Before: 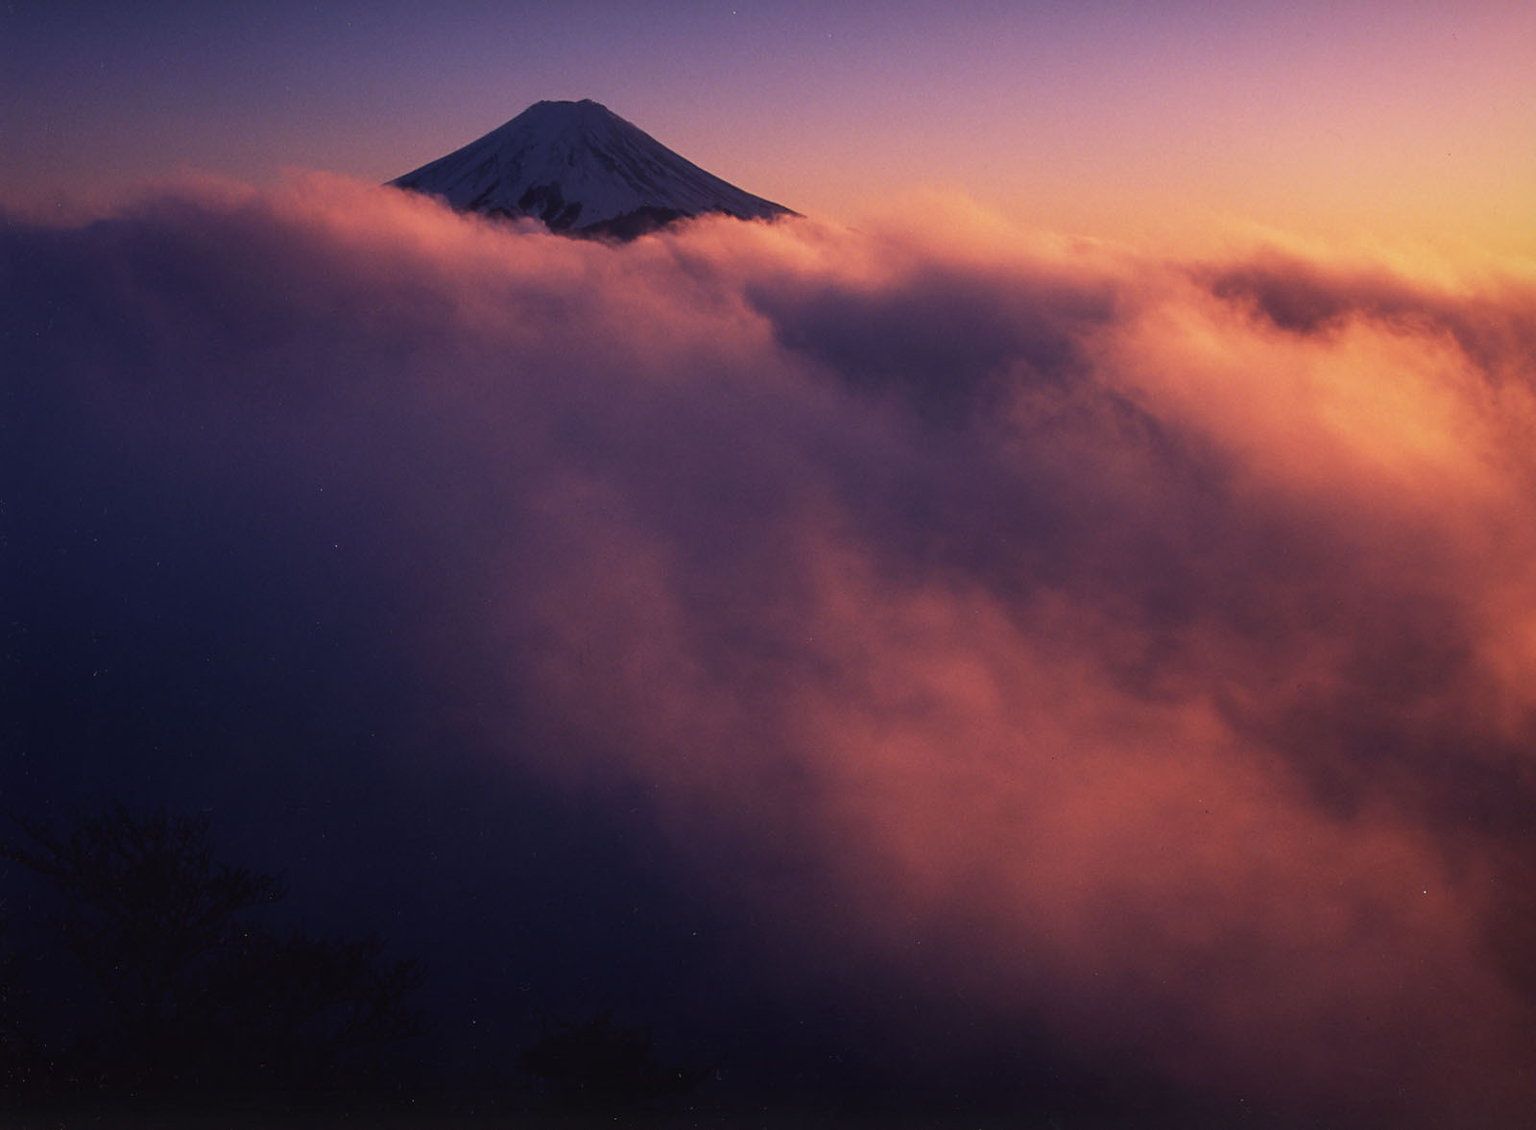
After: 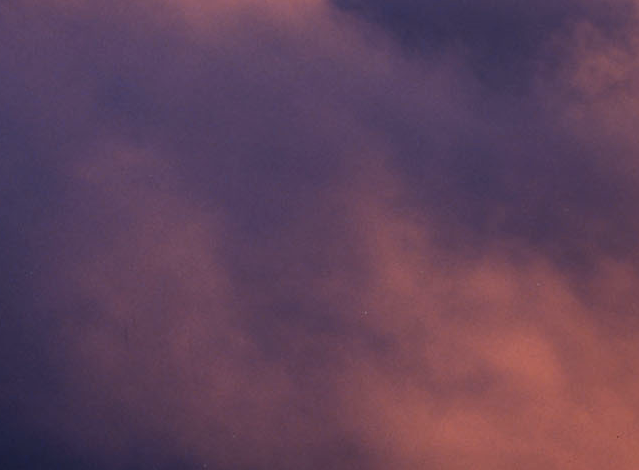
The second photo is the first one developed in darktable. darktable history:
crop: left 30%, top 30%, right 30%, bottom 30%
color contrast: green-magenta contrast 0.8, blue-yellow contrast 1.1, unbound 0
exposure: black level correction 0, exposure 0.4 EV, compensate exposure bias true, compensate highlight preservation false
